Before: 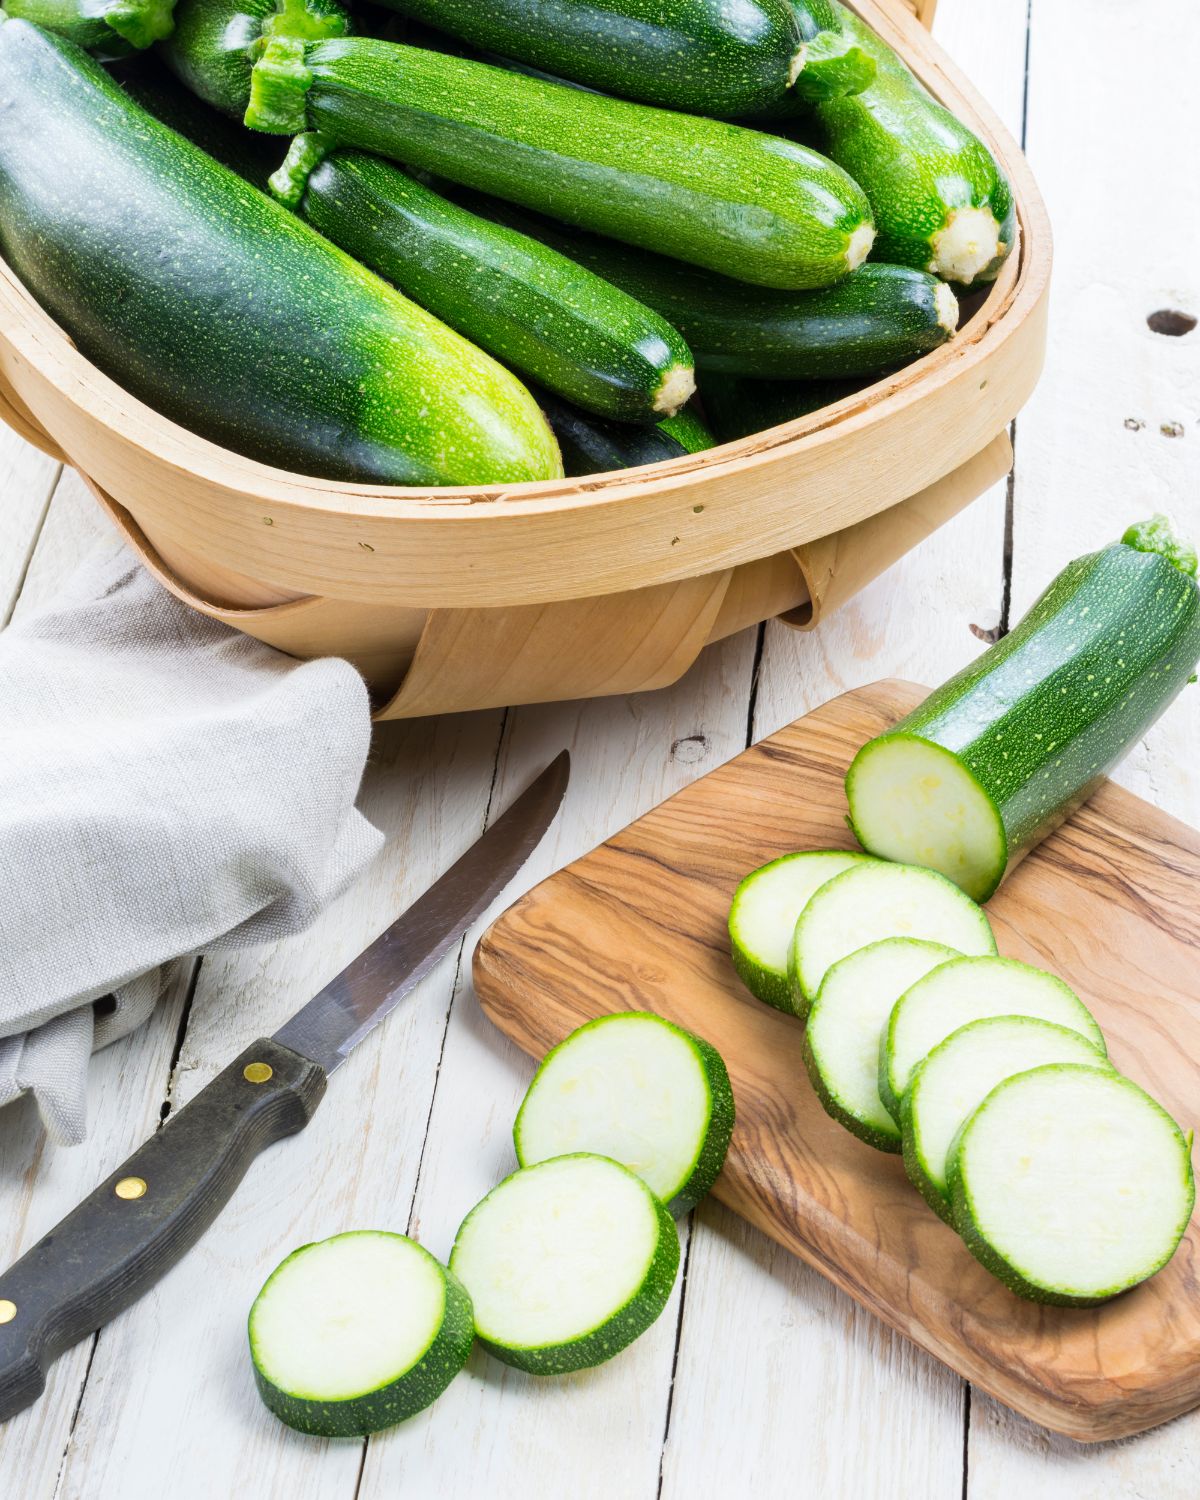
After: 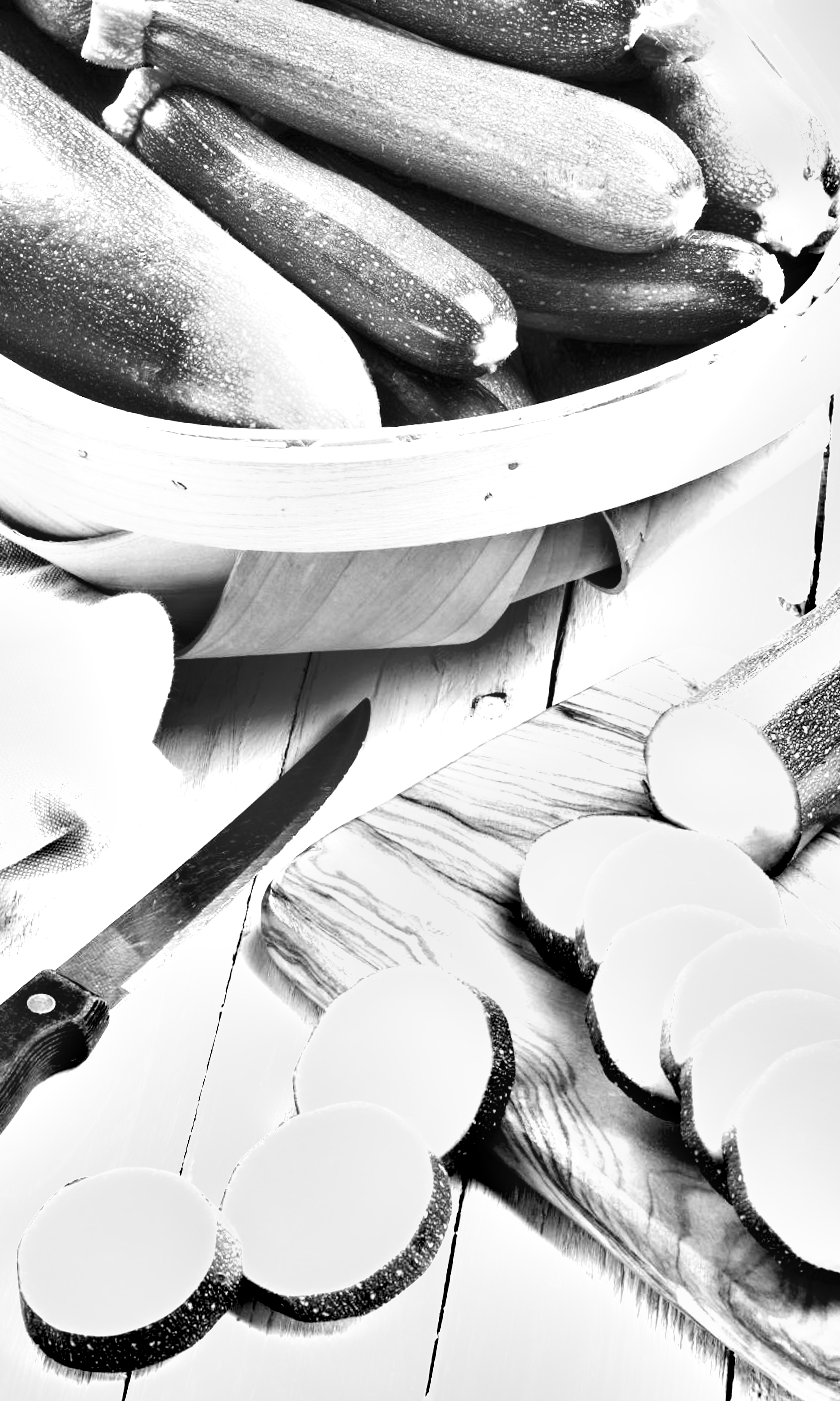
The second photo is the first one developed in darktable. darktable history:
color balance rgb: linear chroma grading › global chroma 9%, perceptual saturation grading › global saturation 36%, perceptual saturation grading › shadows 35%, perceptual brilliance grading › global brilliance 15%, perceptual brilliance grading › shadows -35%, global vibrance 15%
monochrome: on, module defaults
exposure: black level correction 0, exposure 0.9 EV, compensate exposure bias true, compensate highlight preservation false
shadows and highlights: highlights color adjustment 0%, soften with gaussian
contrast brightness saturation: contrast 0.14, brightness 0.21
crop and rotate: angle -3.27°, left 14.277%, top 0.028%, right 10.766%, bottom 0.028%
